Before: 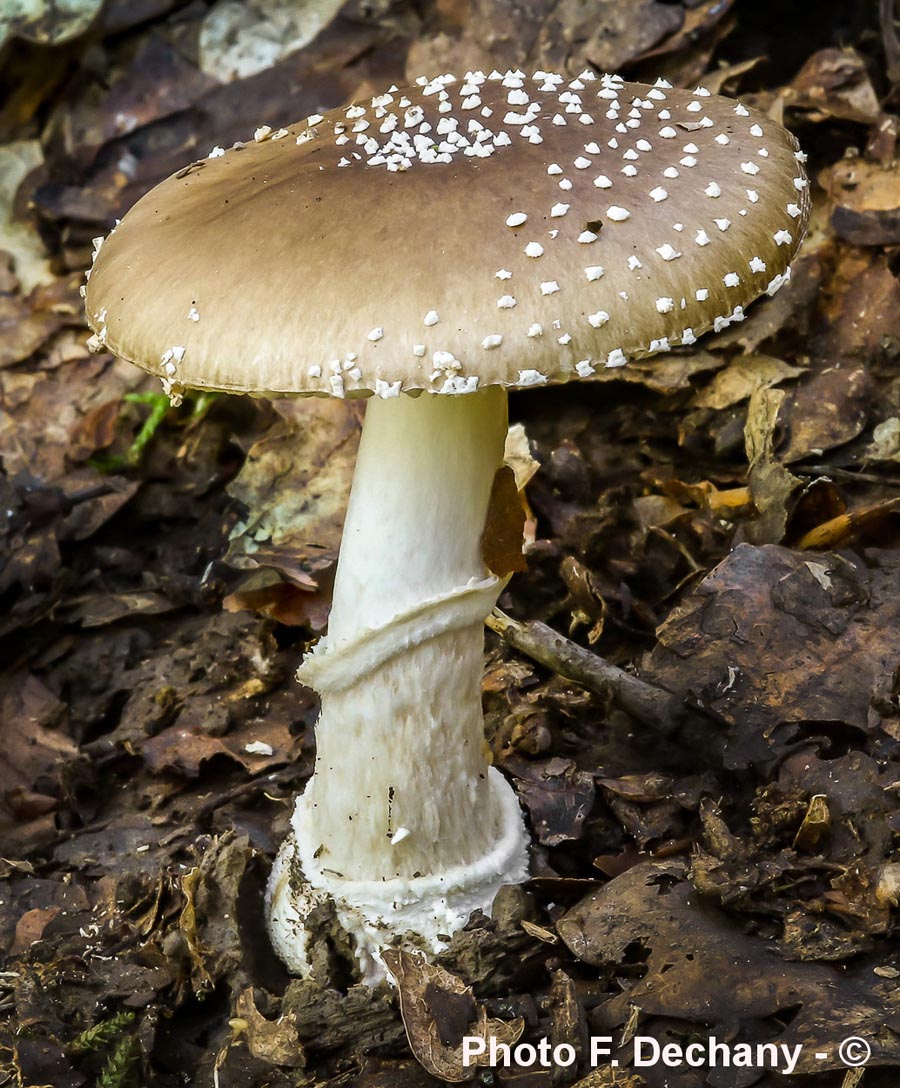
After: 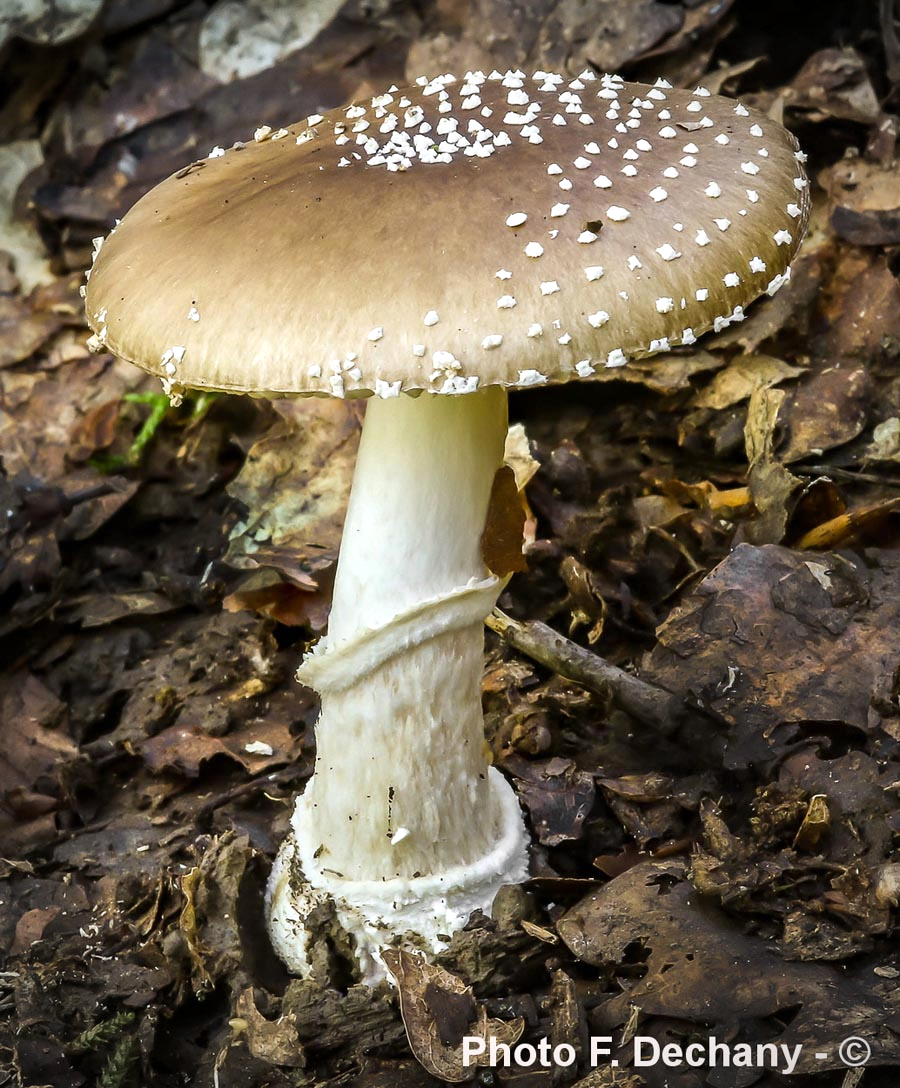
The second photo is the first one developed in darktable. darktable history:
exposure: exposure 0.209 EV, compensate highlight preservation false
vignetting: center (0, 0.007)
